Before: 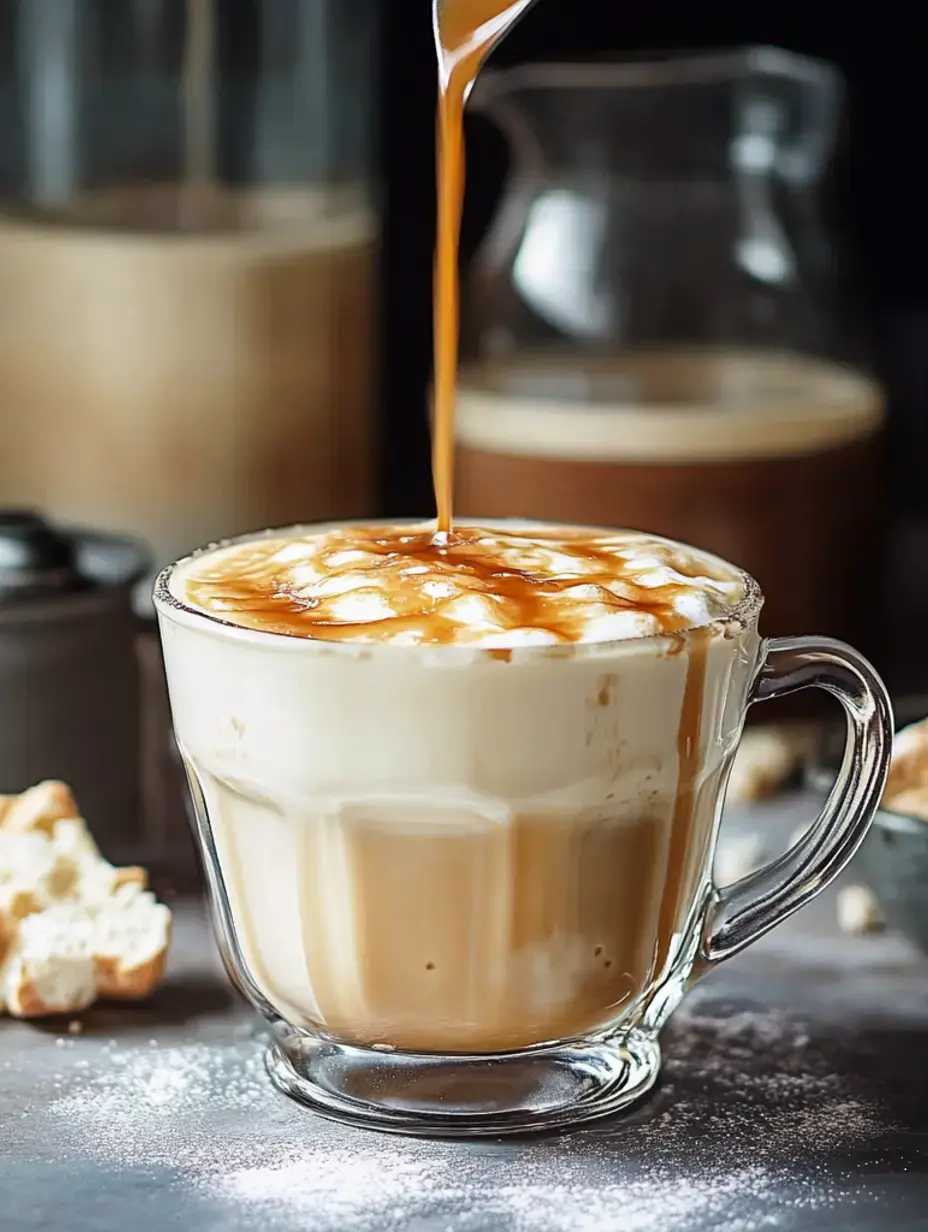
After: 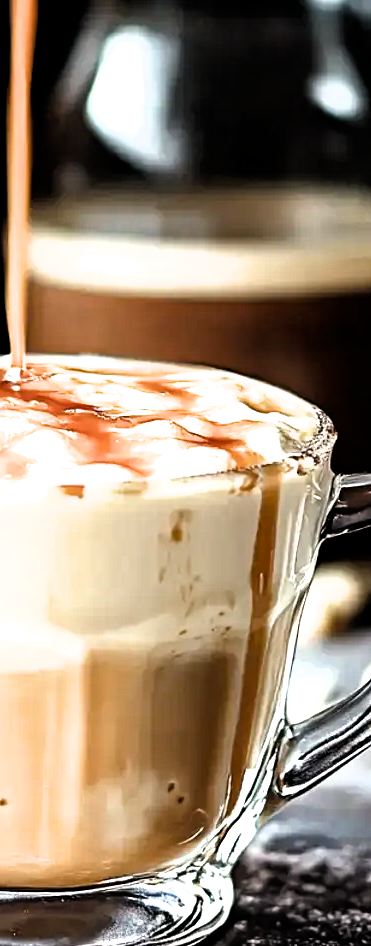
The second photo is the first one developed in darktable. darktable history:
exposure: black level correction 0.001, exposure 0.499 EV, compensate highlight preservation false
haze removal: compatibility mode true, adaptive false
crop: left 46.054%, top 13.337%, right 13.93%, bottom 9.848%
filmic rgb: black relative exposure -8.26 EV, white relative exposure 2.22 EV, threshold 3.02 EV, hardness 7.18, latitude 86.5%, contrast 1.711, highlights saturation mix -3.76%, shadows ↔ highlights balance -2.32%, enable highlight reconstruction true
